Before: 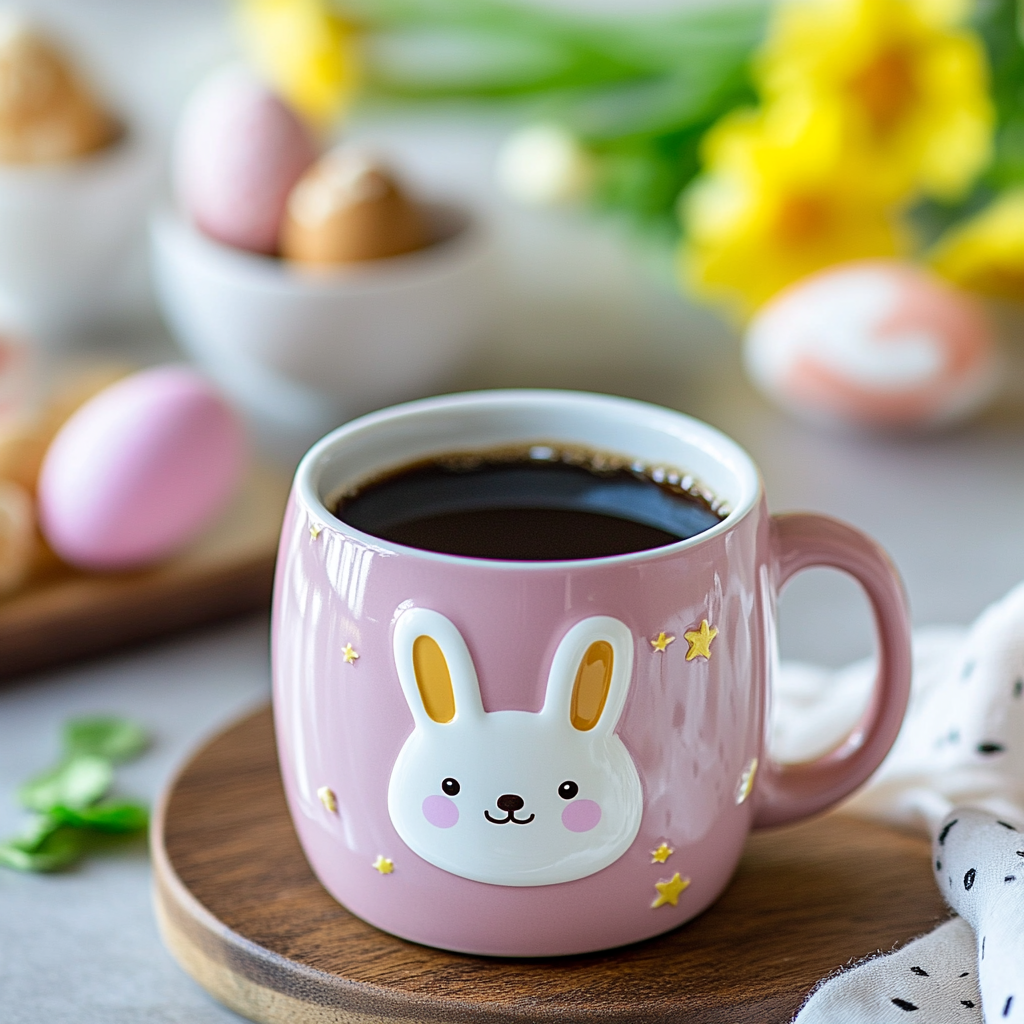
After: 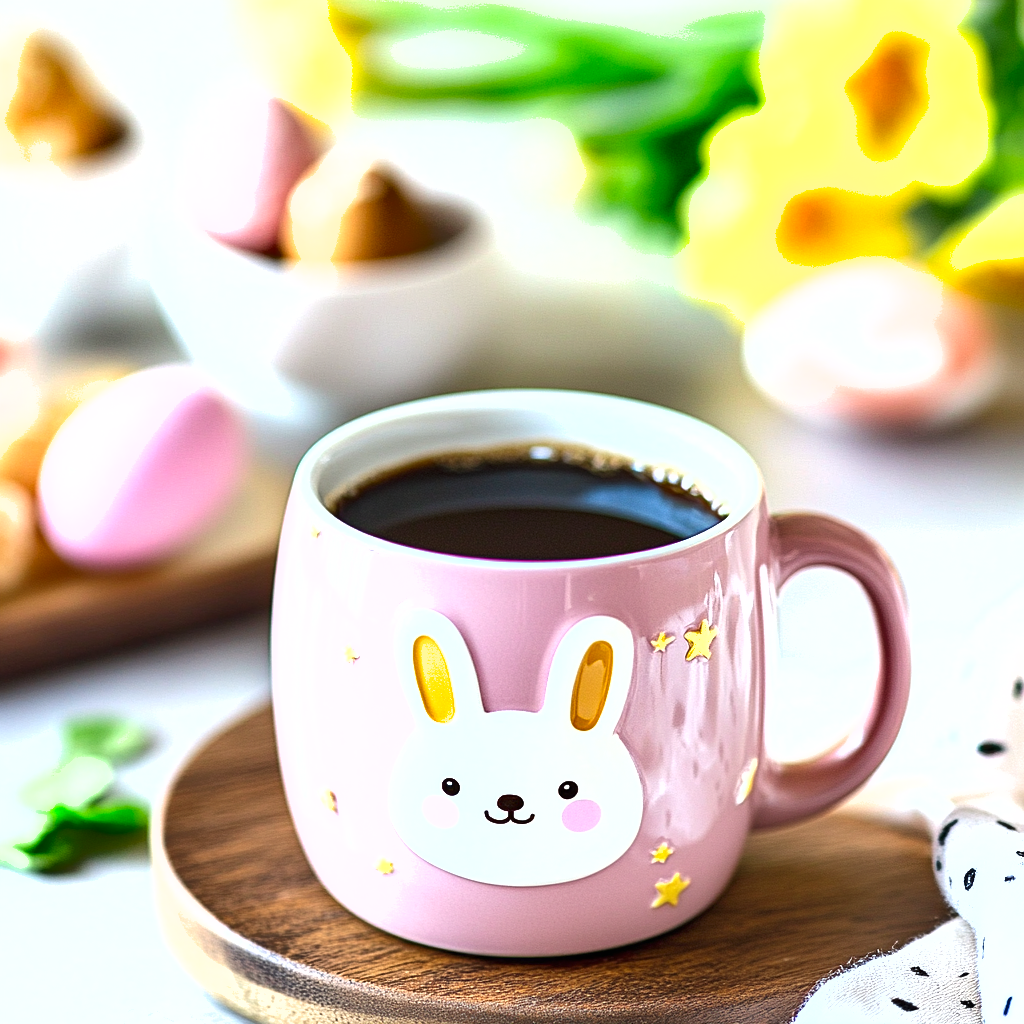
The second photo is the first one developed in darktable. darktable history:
exposure: black level correction 0, exposure 1.2 EV, compensate highlight preservation false
shadows and highlights: low approximation 0.01, soften with gaussian
